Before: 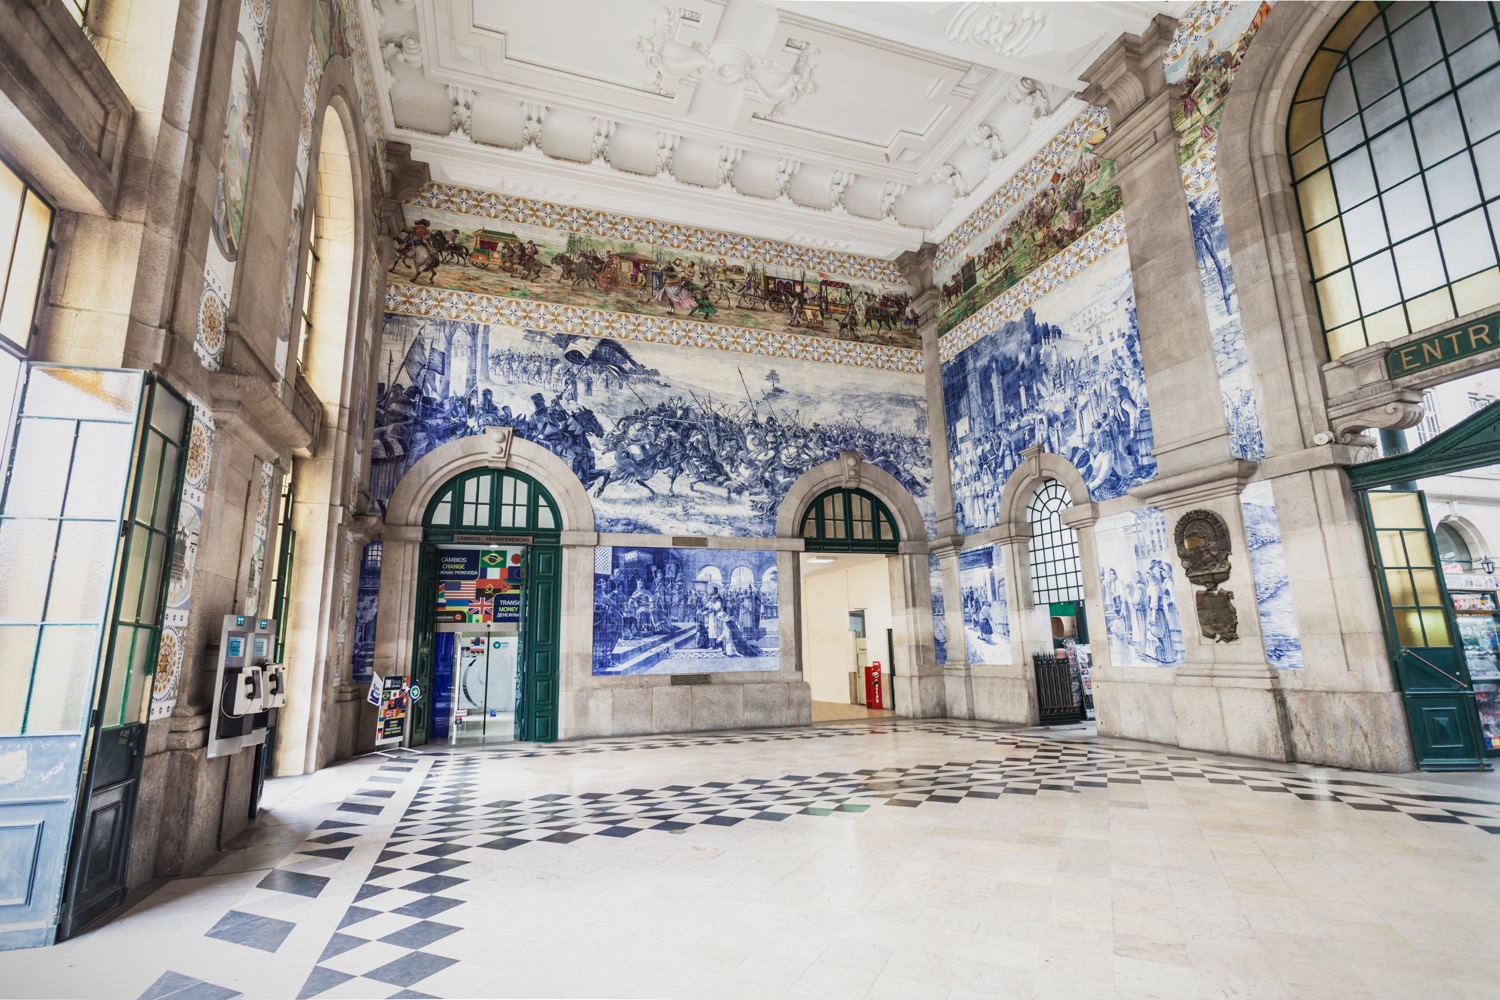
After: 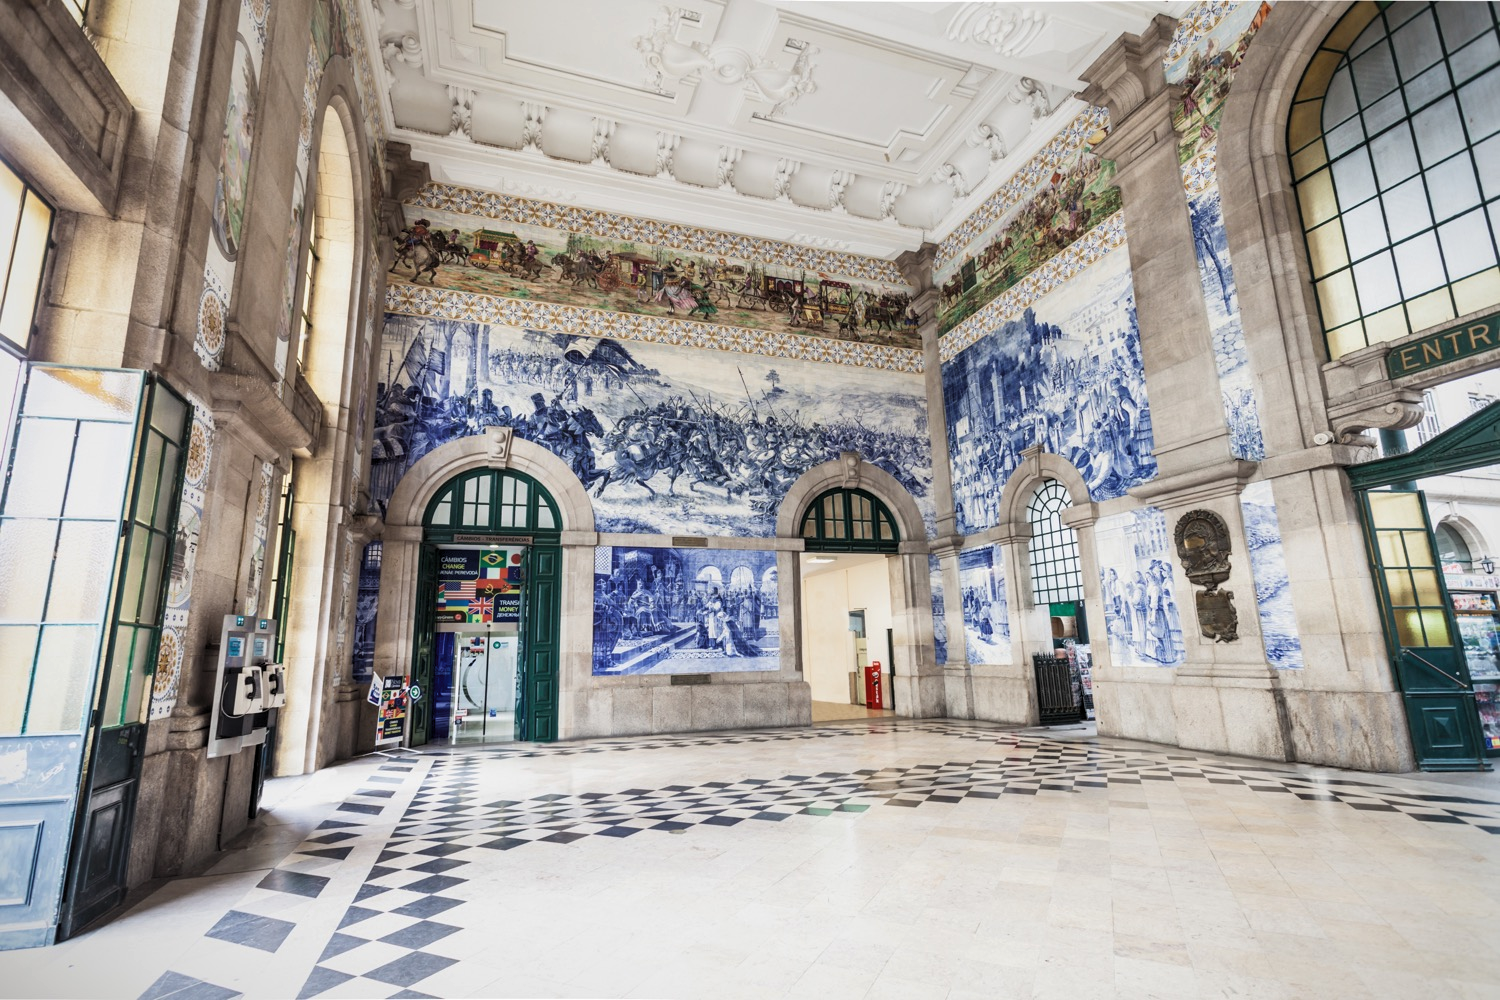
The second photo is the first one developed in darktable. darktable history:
levels: mode automatic, black 0.023%, white 99.97%, levels [0.062, 0.494, 0.925]
rotate and perspective: crop left 0, crop top 0
